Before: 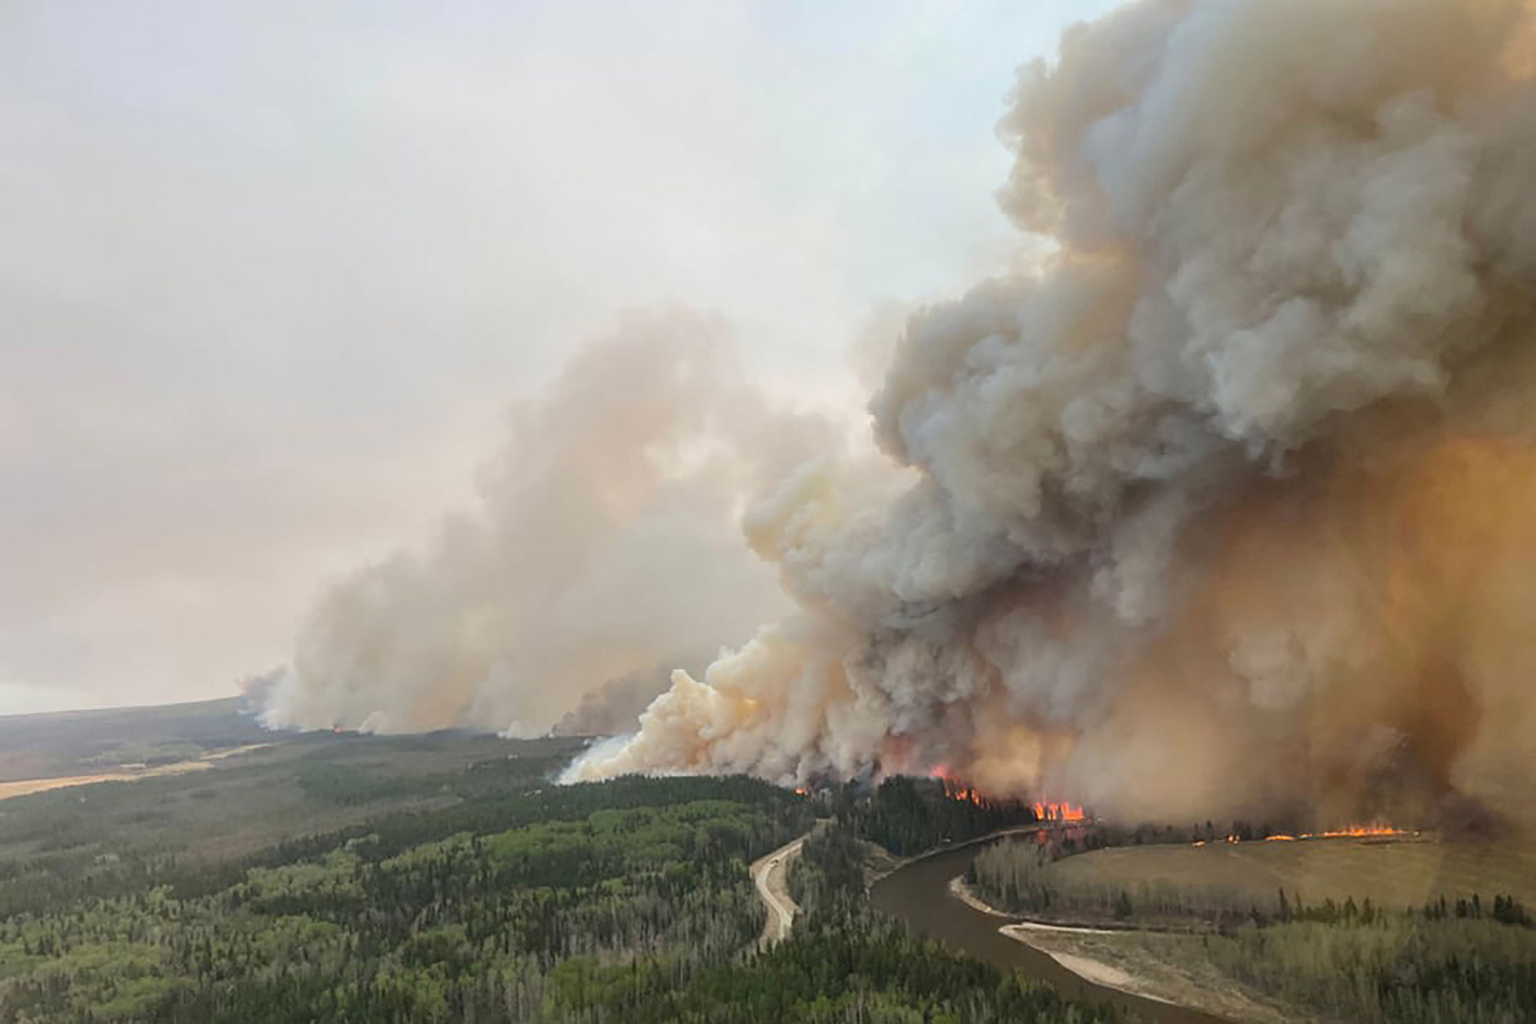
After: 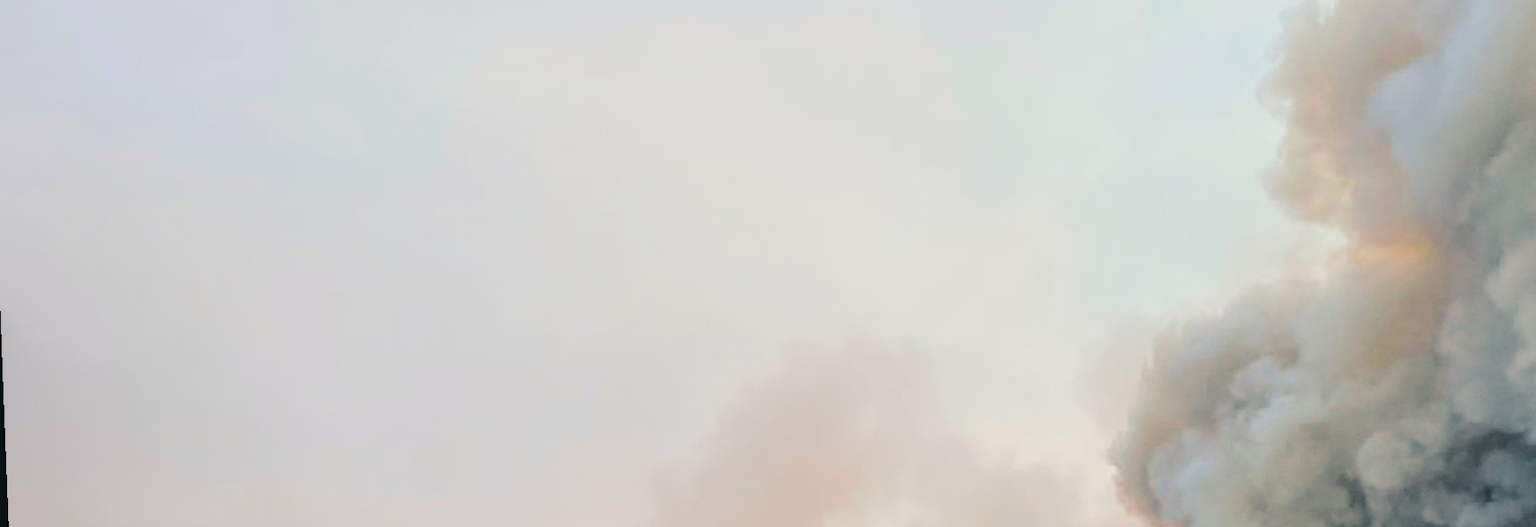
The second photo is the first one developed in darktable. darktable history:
crop: left 0.579%, top 7.627%, right 23.167%, bottom 54.275%
split-toning: shadows › hue 205.2°, shadows › saturation 0.43, highlights › hue 54°, highlights › saturation 0.54
tone curve: curves: ch0 [(0, 0) (0.126, 0.061) (0.338, 0.285) (0.494, 0.518) (0.703, 0.762) (1, 1)]; ch1 [(0, 0) (0.389, 0.313) (0.457, 0.442) (0.5, 0.501) (0.55, 0.578) (1, 1)]; ch2 [(0, 0) (0.44, 0.424) (0.501, 0.499) (0.557, 0.564) (0.613, 0.67) (0.707, 0.746) (1, 1)], color space Lab, independent channels, preserve colors none
exposure: exposure 0.197 EV, compensate highlight preservation false
color balance rgb: linear chroma grading › shadows 19.44%, linear chroma grading › highlights 3.42%, linear chroma grading › mid-tones 10.16%
filmic rgb: black relative exposure -7.65 EV, white relative exposure 4.56 EV, hardness 3.61
local contrast: on, module defaults
rotate and perspective: rotation -2.22°, lens shift (horizontal) -0.022, automatic cropping off
